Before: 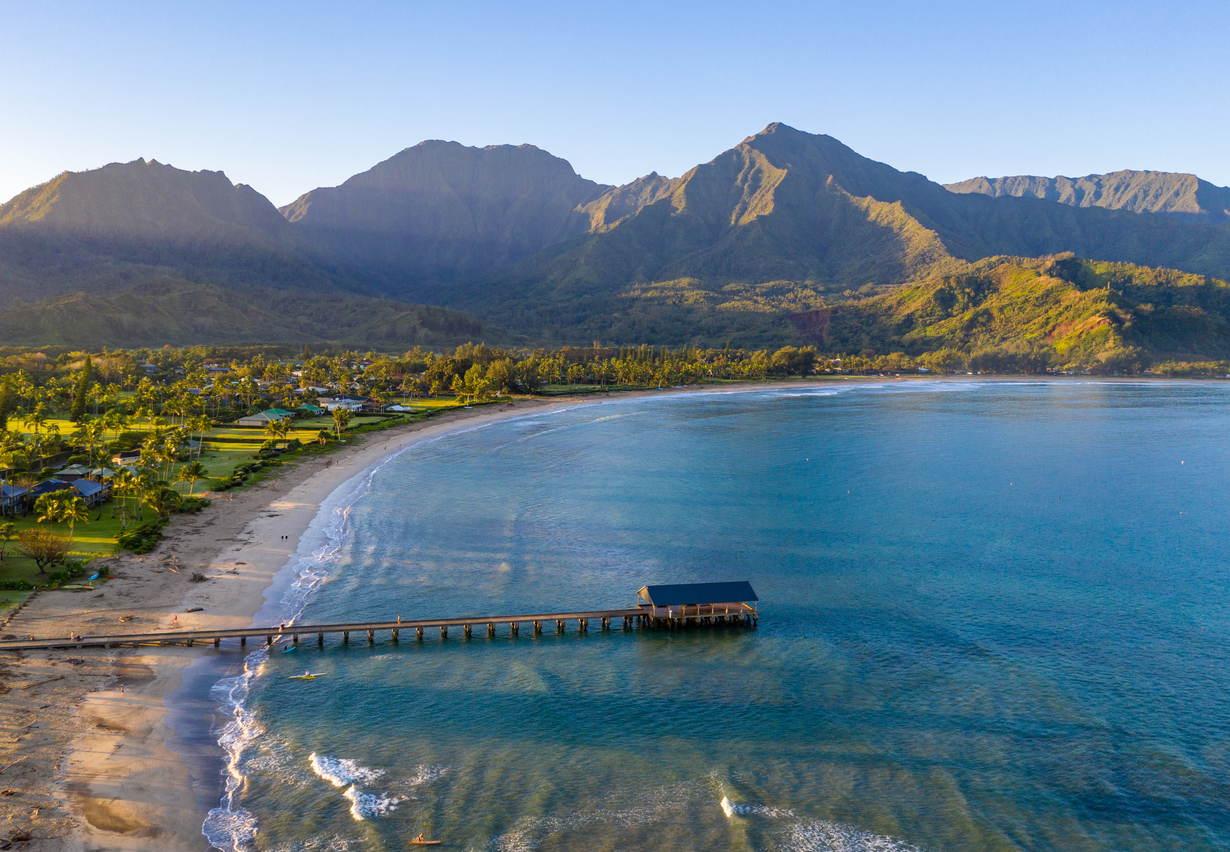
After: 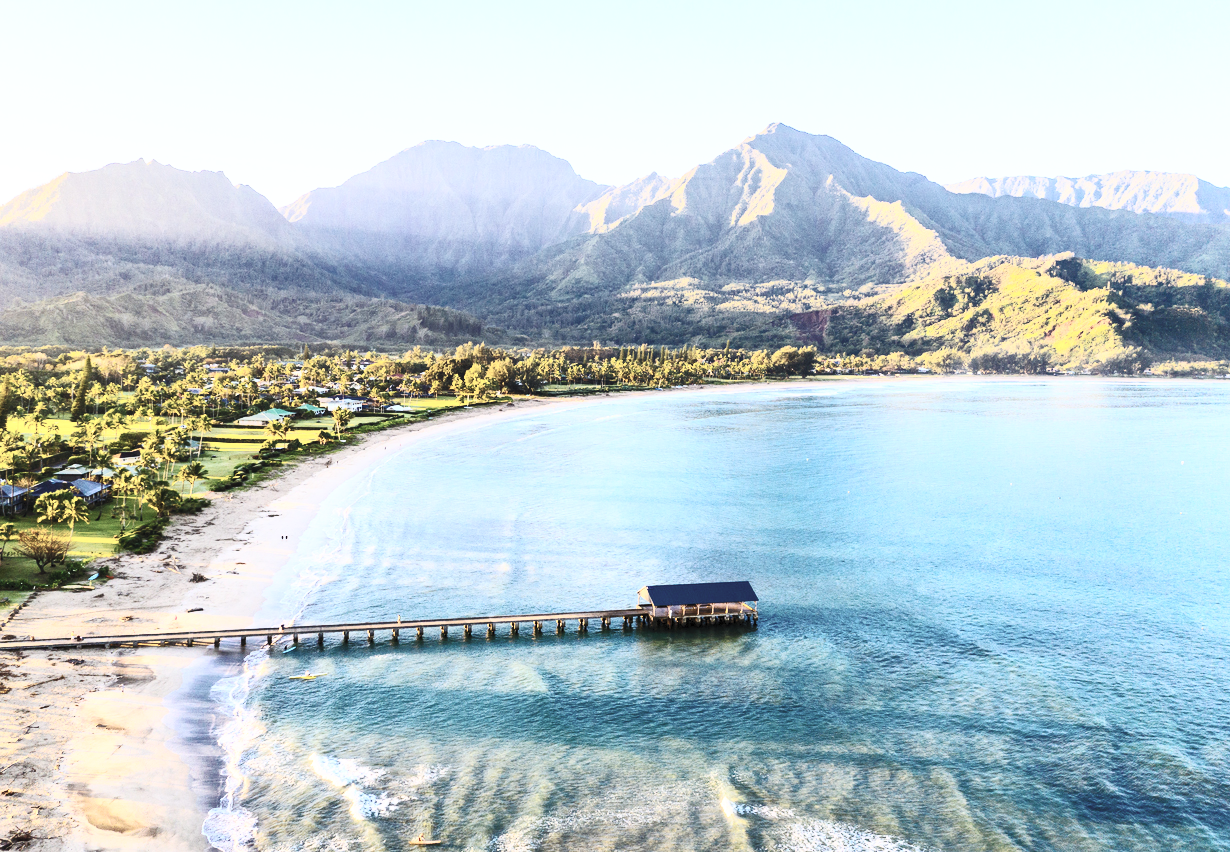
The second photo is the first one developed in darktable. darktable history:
contrast brightness saturation: contrast 0.57, brightness 0.57, saturation -0.34
base curve: curves: ch0 [(0, 0) (0.028, 0.03) (0.121, 0.232) (0.46, 0.748) (0.859, 0.968) (1, 1)], preserve colors none
